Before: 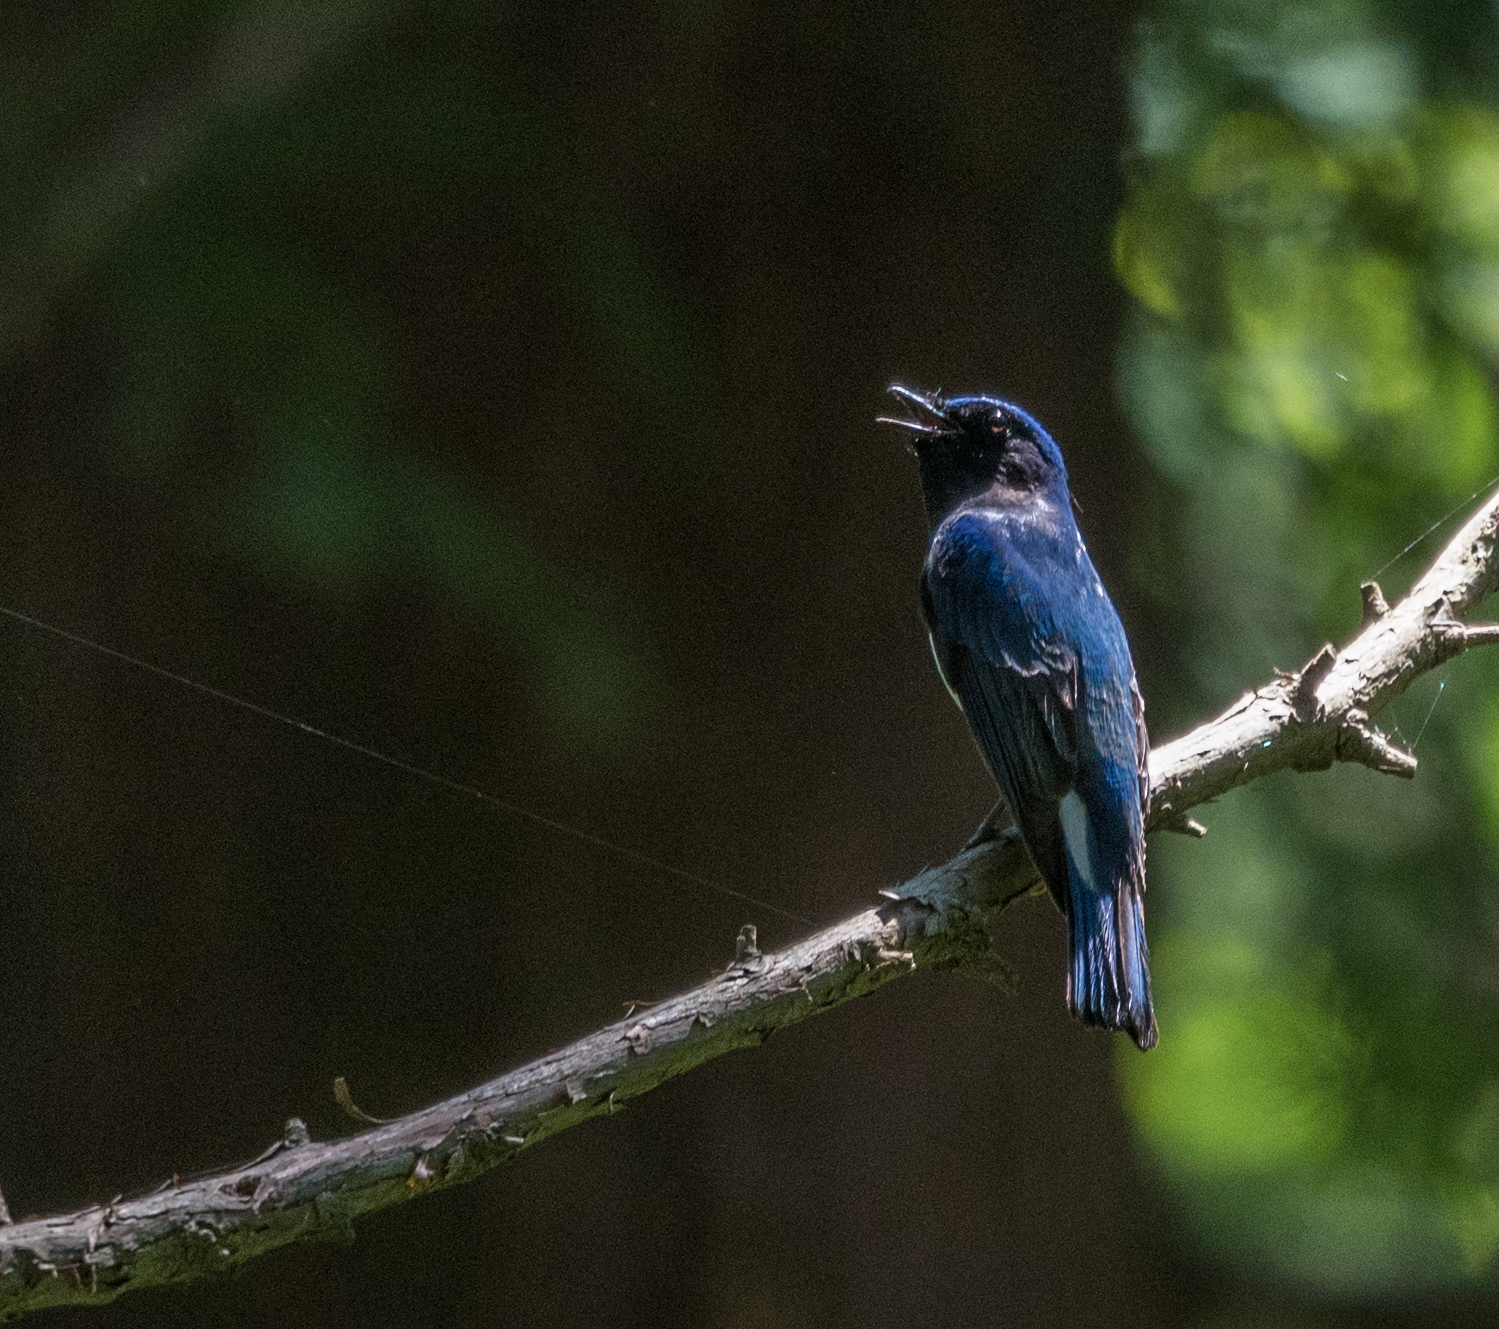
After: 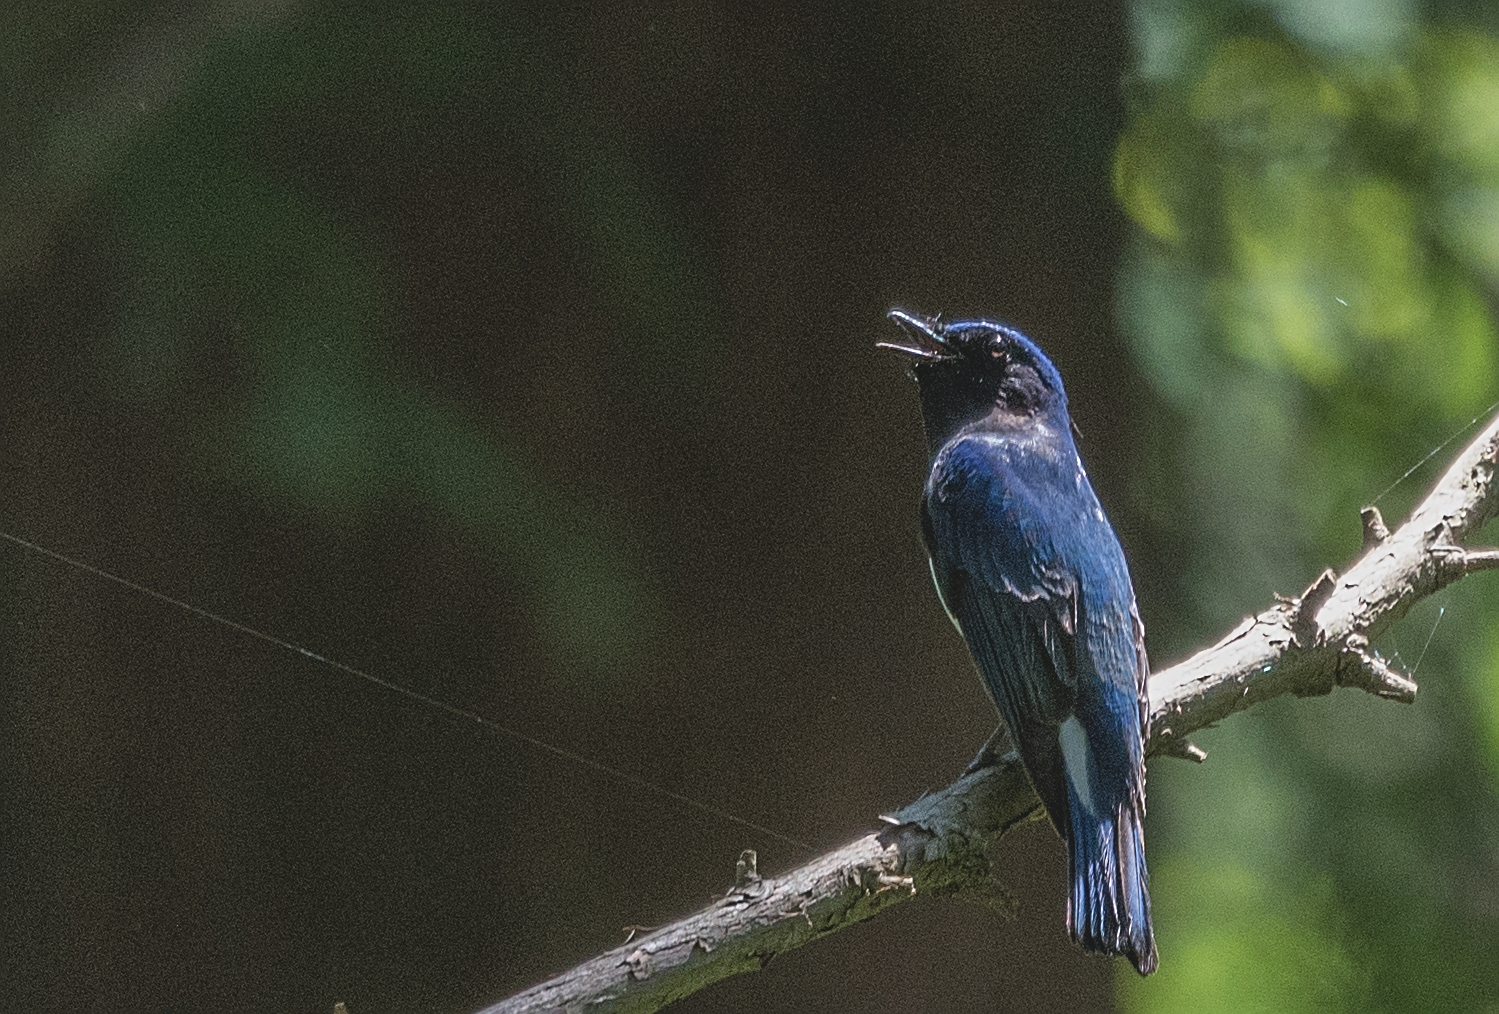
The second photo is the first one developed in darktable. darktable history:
crop: top 5.705%, bottom 17.994%
contrast brightness saturation: contrast -0.147, brightness 0.05, saturation -0.135
sharpen: amount 0.589
